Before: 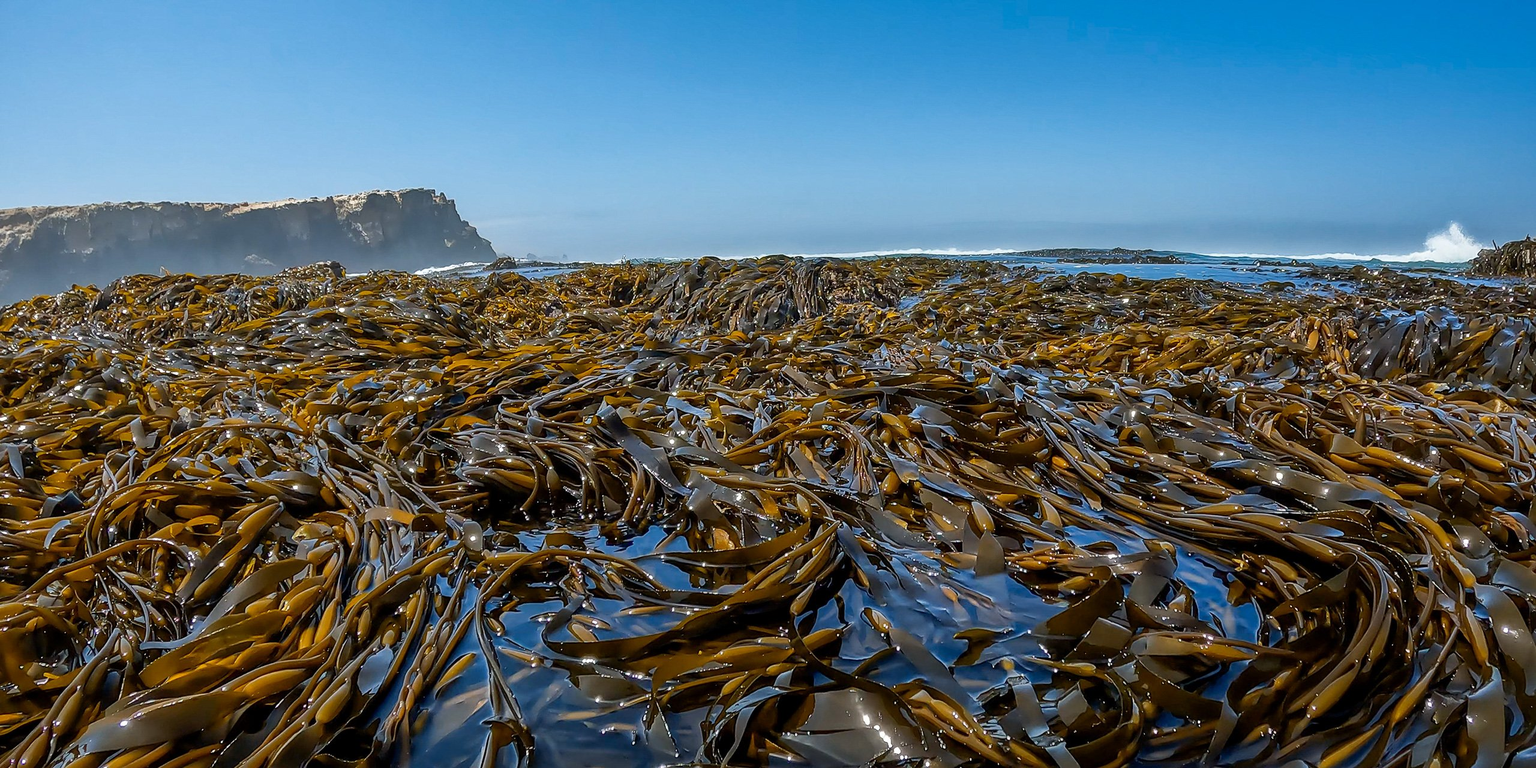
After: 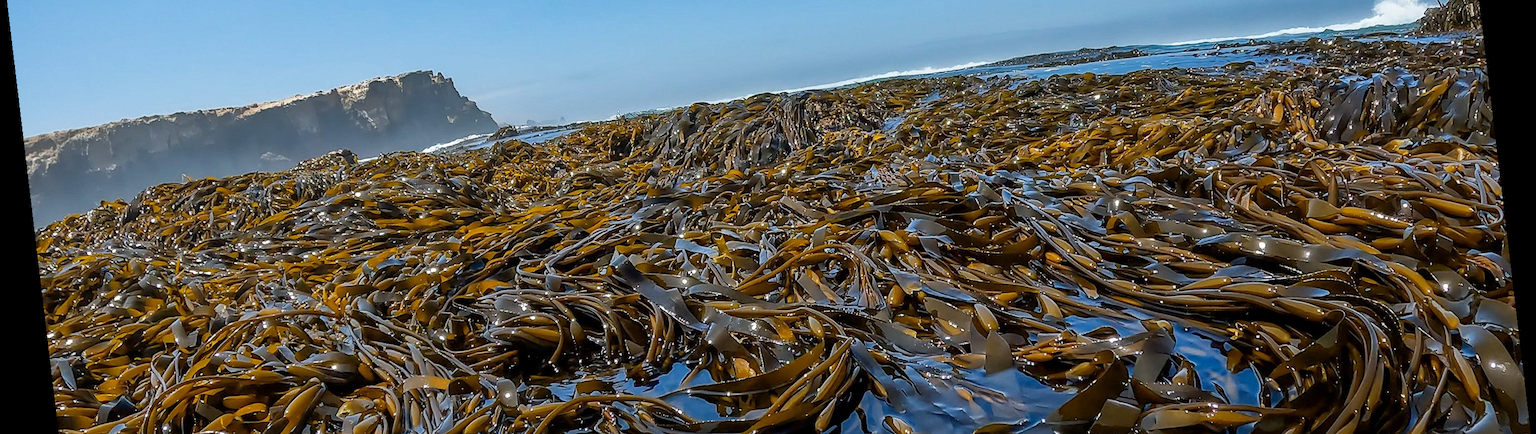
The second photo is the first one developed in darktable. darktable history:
crop and rotate: top 26.056%, bottom 25.543%
rotate and perspective: rotation -6.83°, automatic cropping off
